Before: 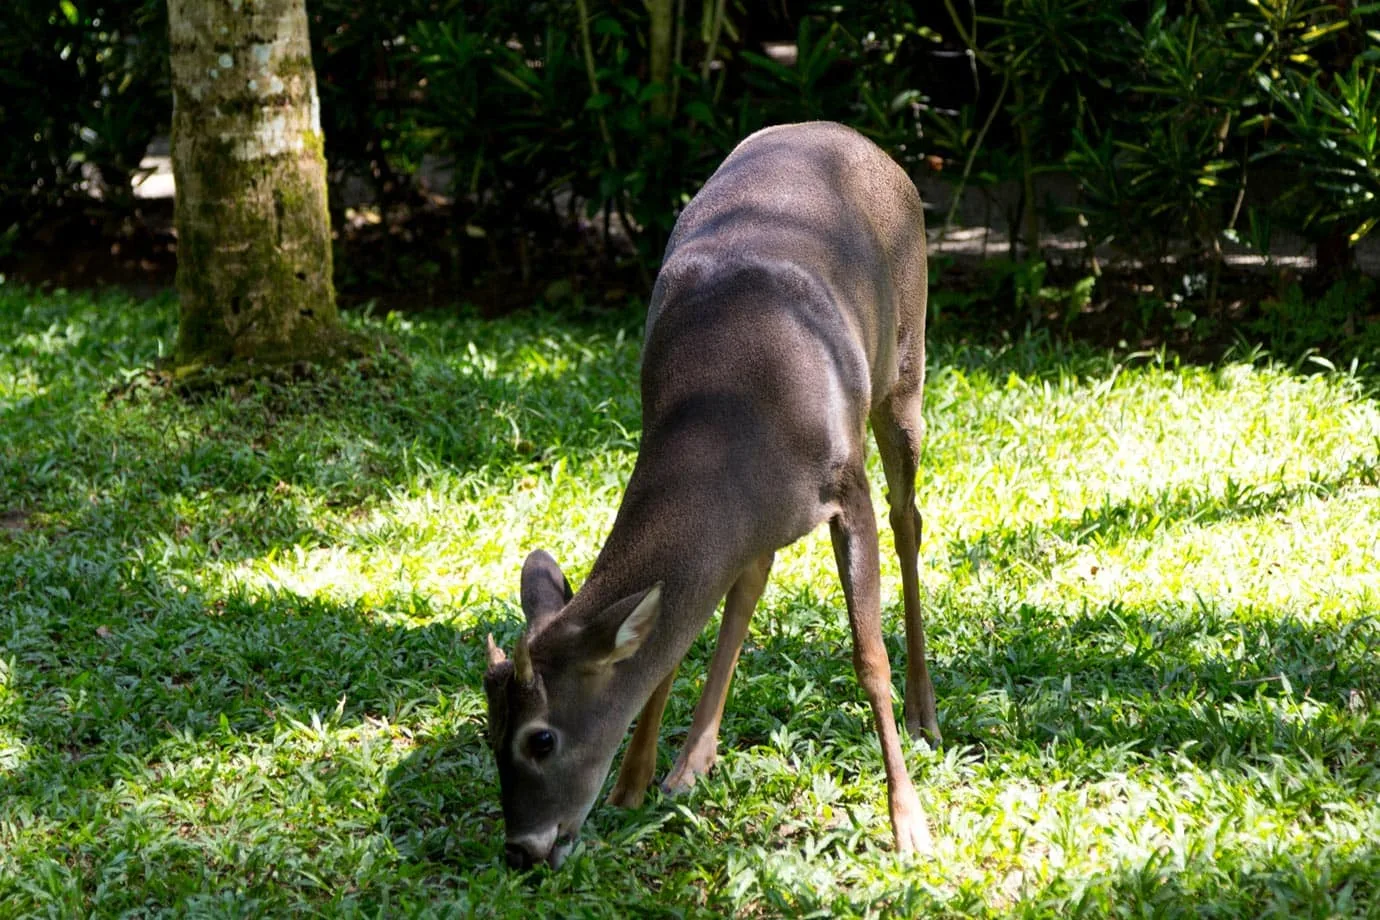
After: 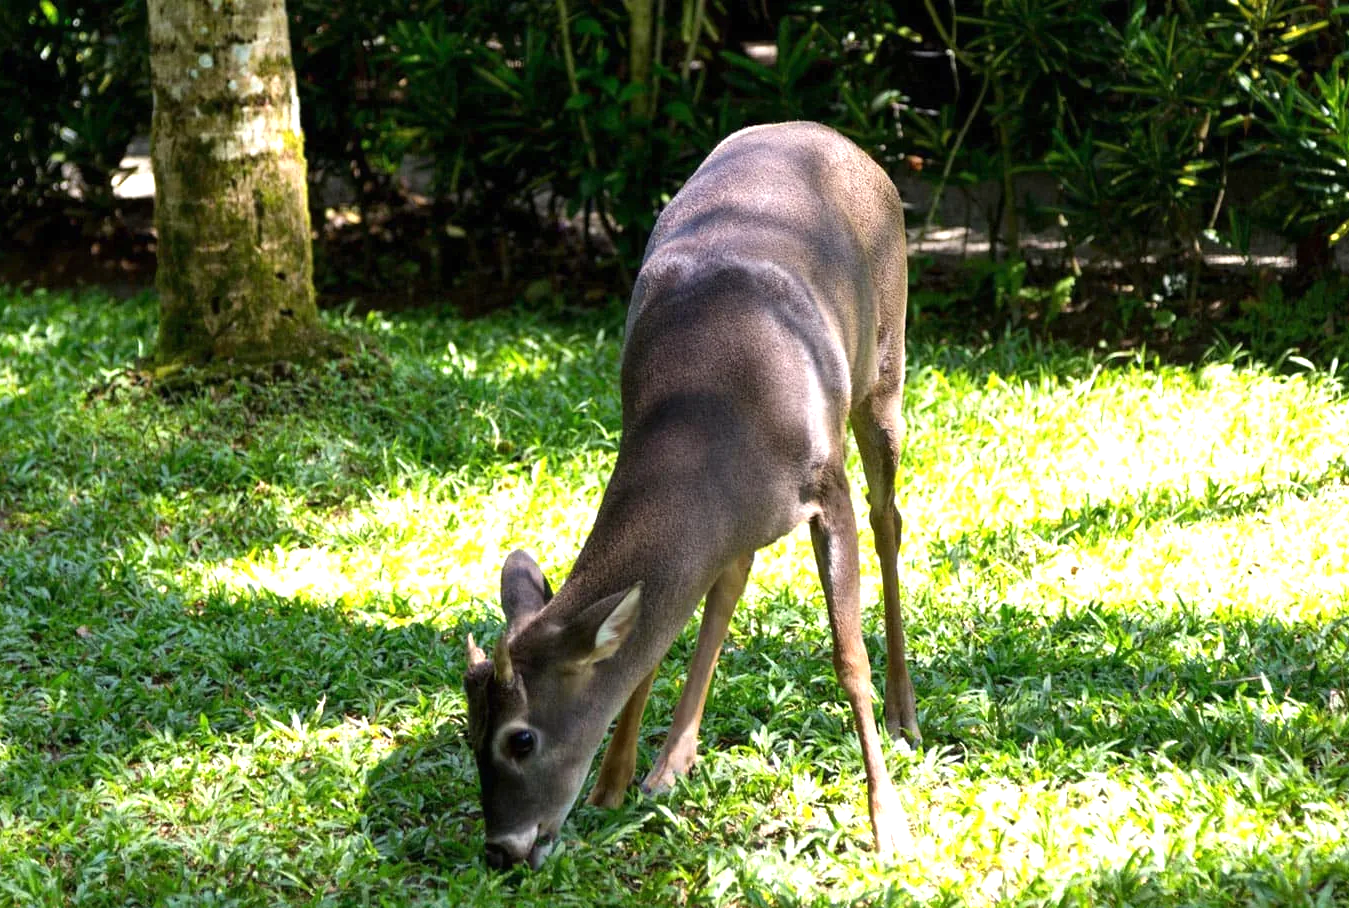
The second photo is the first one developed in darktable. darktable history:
crop and rotate: left 1.465%, right 0.723%, bottom 1.223%
exposure: black level correction 0, exposure 0.695 EV, compensate exposure bias true, compensate highlight preservation false
